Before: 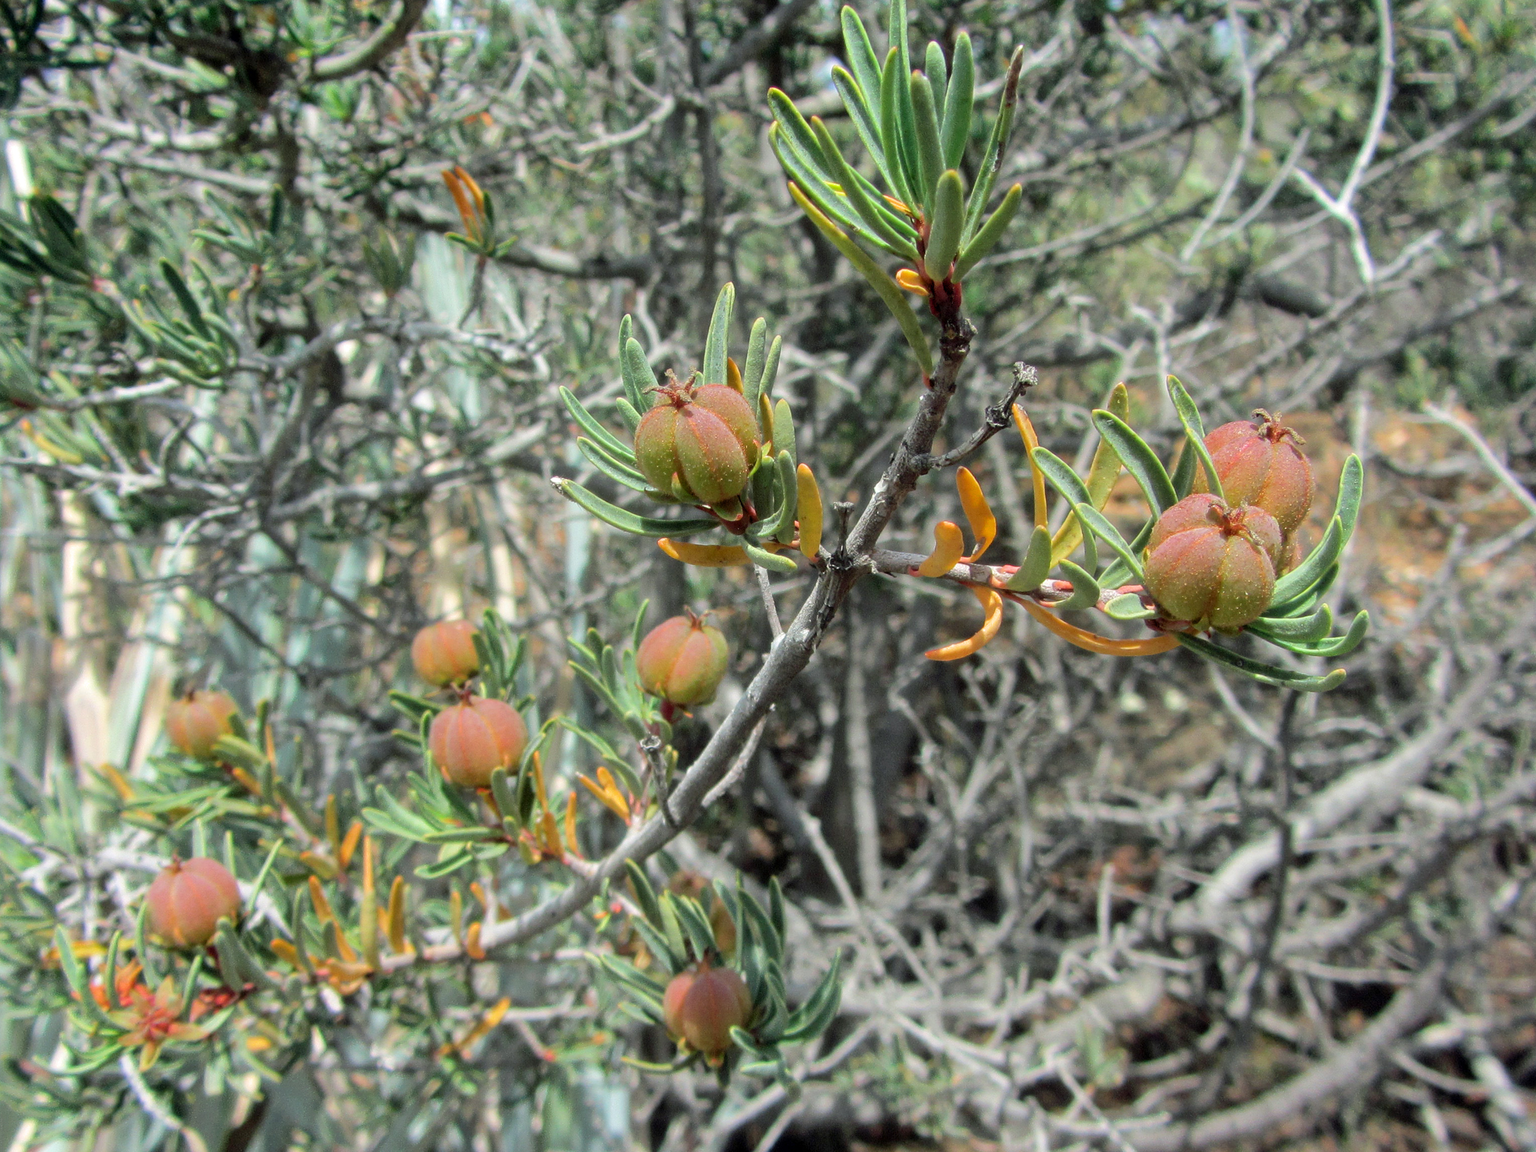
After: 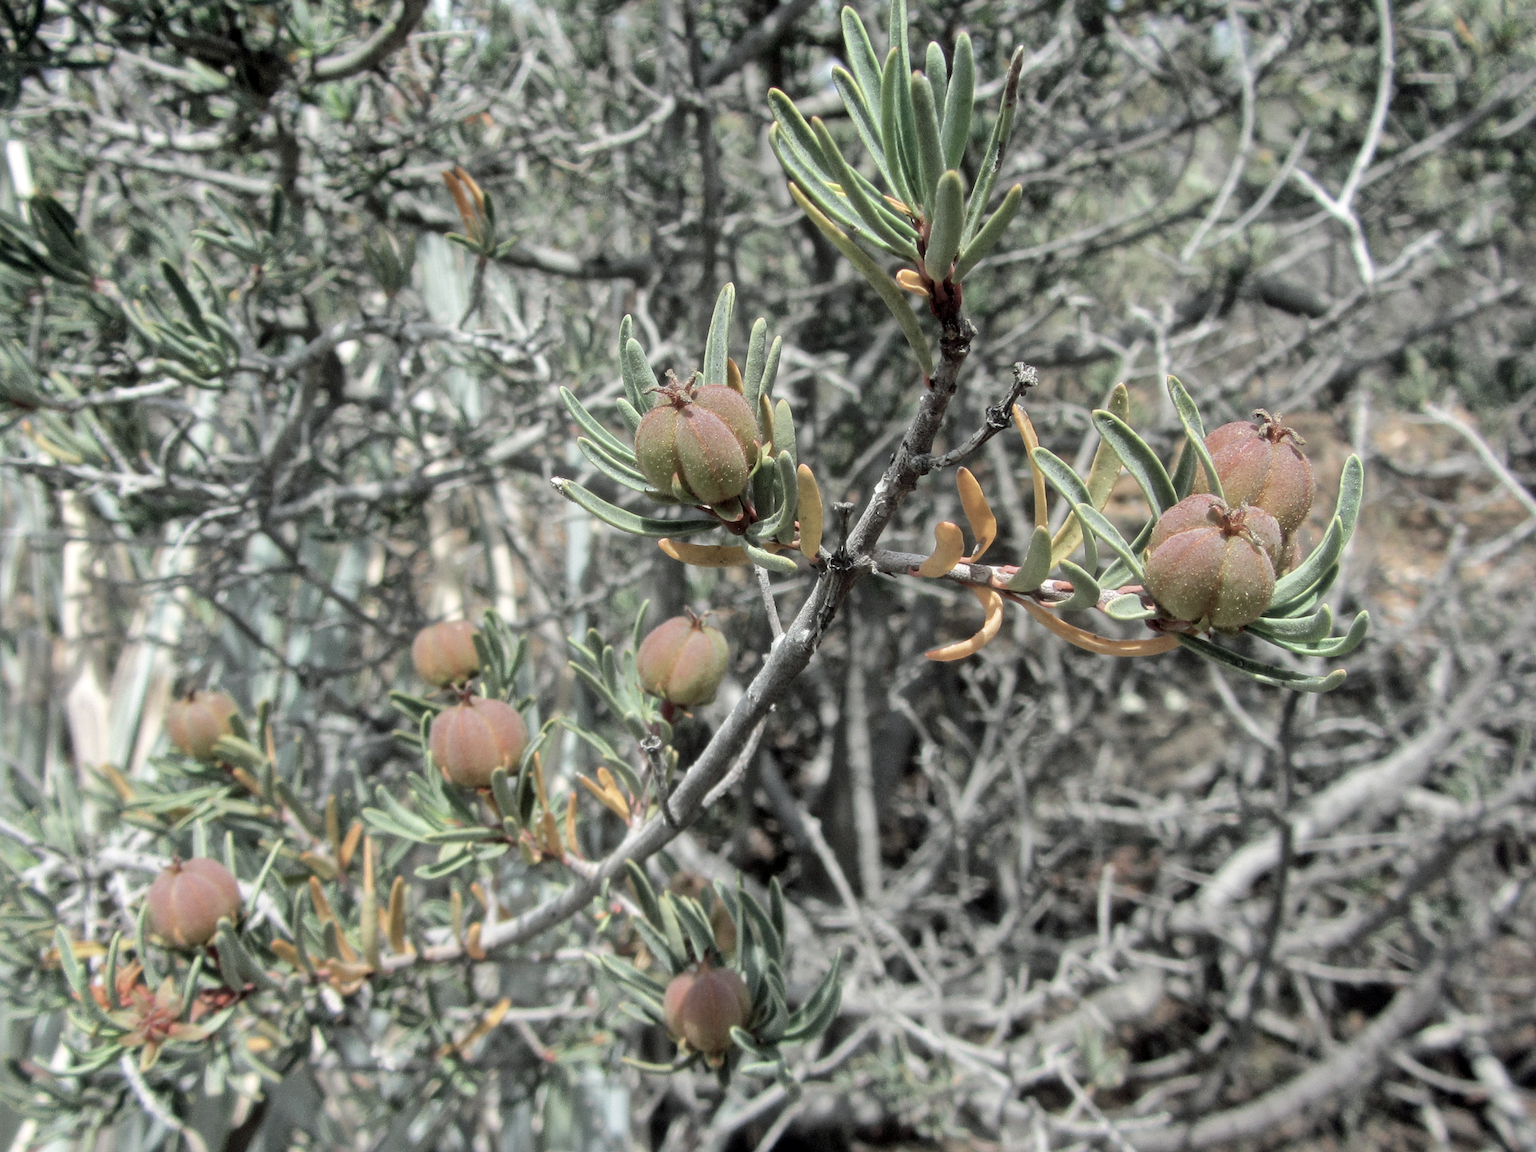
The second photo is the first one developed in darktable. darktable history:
color correction: saturation 0.5
local contrast: mode bilateral grid, contrast 20, coarseness 50, detail 120%, midtone range 0.2
